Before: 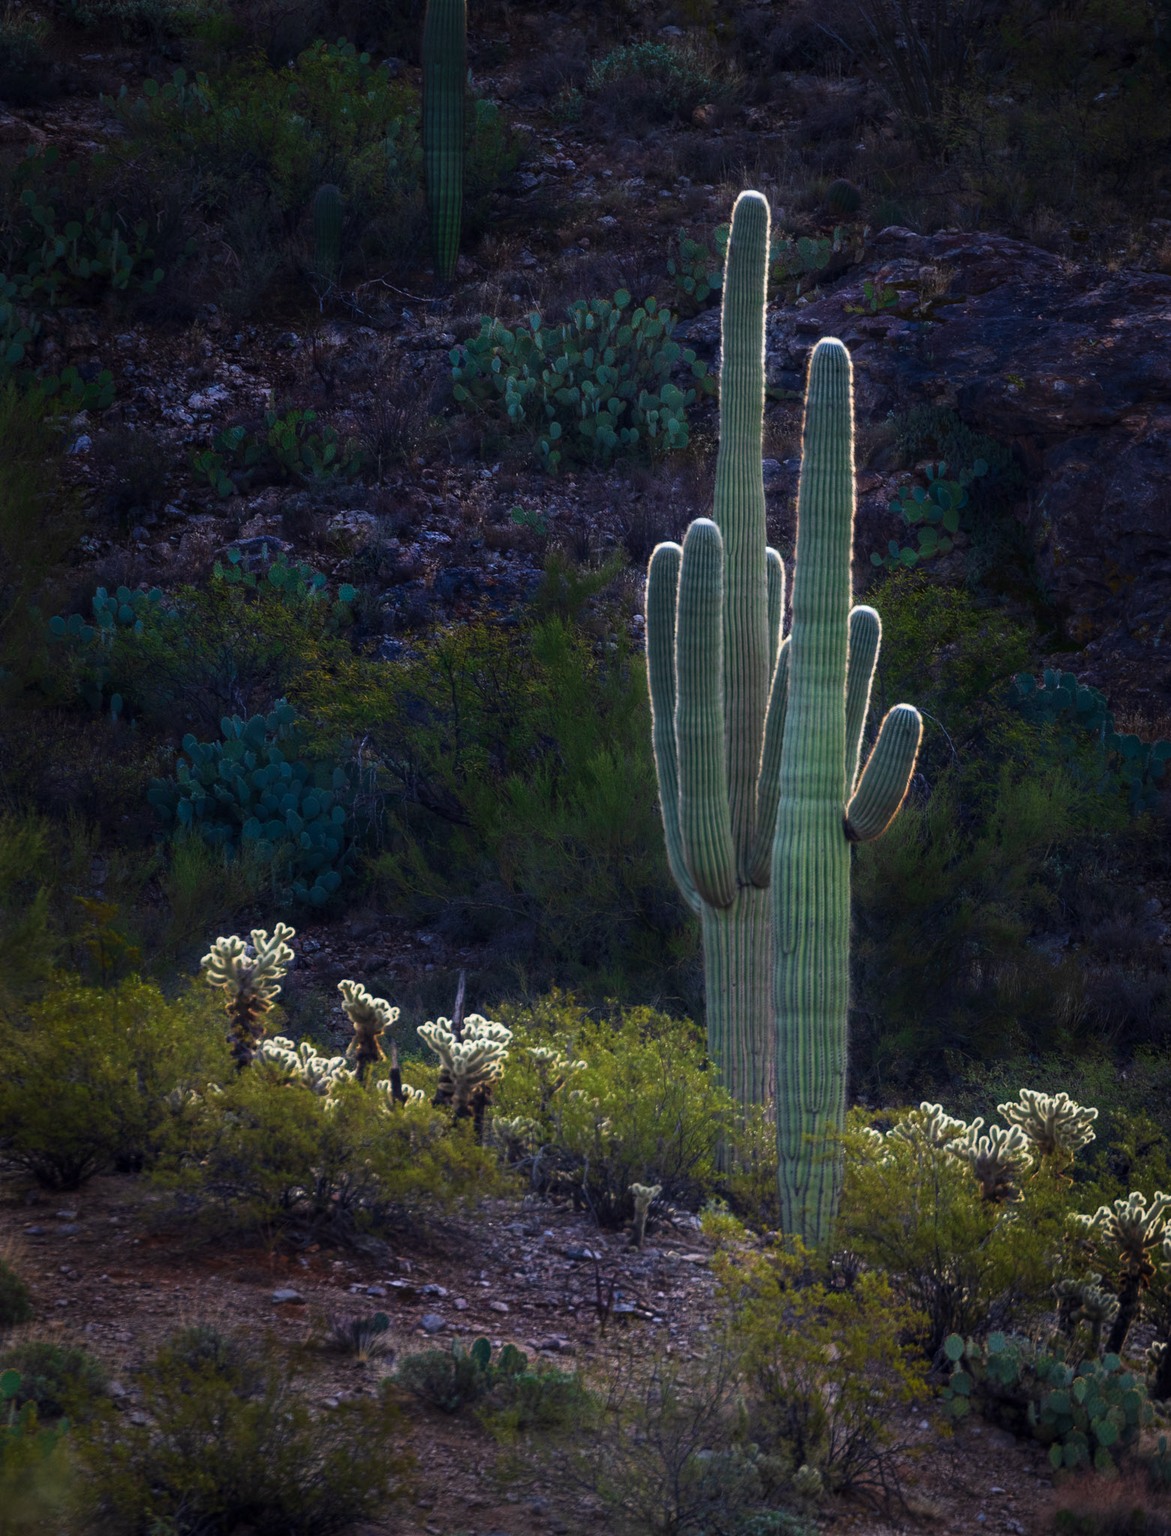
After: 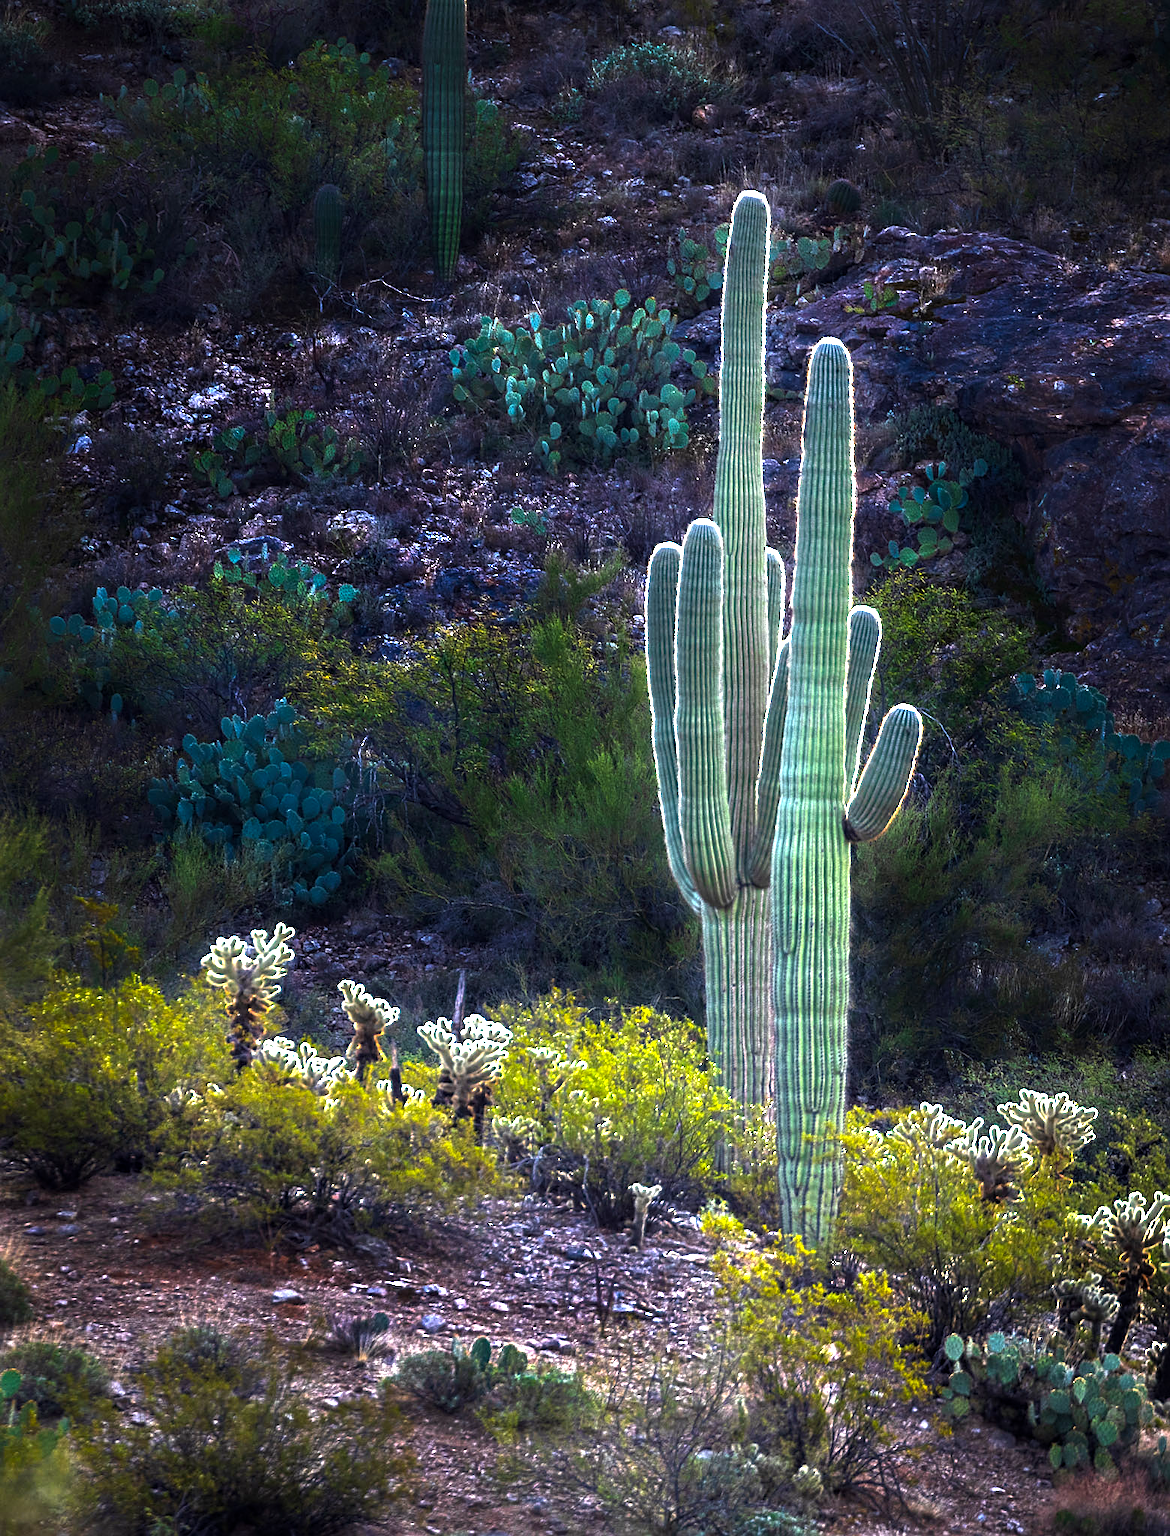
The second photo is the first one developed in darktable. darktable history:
sharpen: on, module defaults
tone equalizer: -7 EV 0.159 EV, -6 EV 0.582 EV, -5 EV 1.18 EV, -4 EV 1.37 EV, -3 EV 1.14 EV, -2 EV 0.6 EV, -1 EV 0.149 EV
color balance rgb: shadows lift › hue 84.87°, perceptual saturation grading › global saturation 19.815%, perceptual brilliance grading › highlights 74.807%, perceptual brilliance grading › shadows -29.391%, contrast -10.268%
